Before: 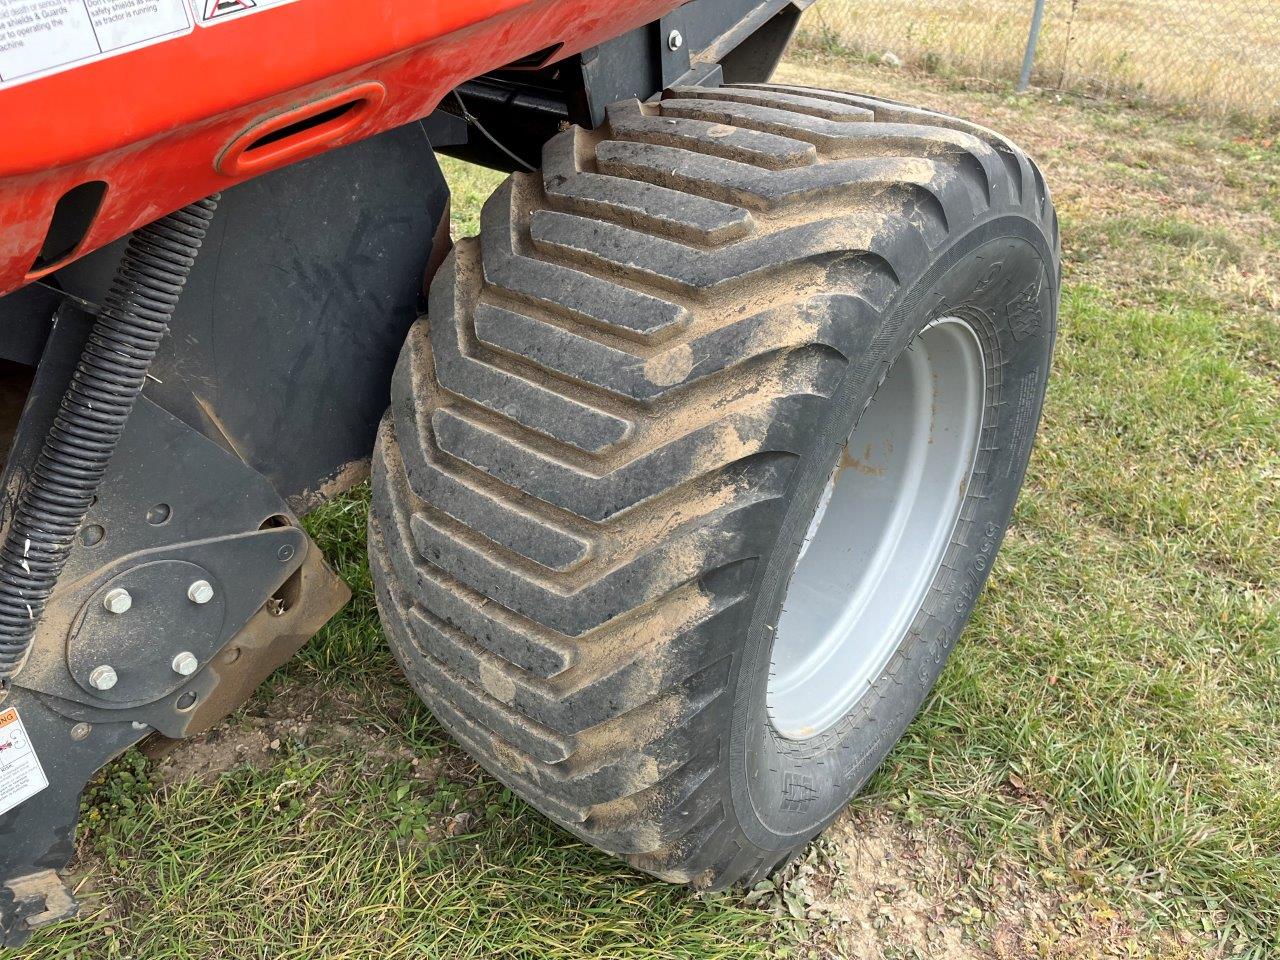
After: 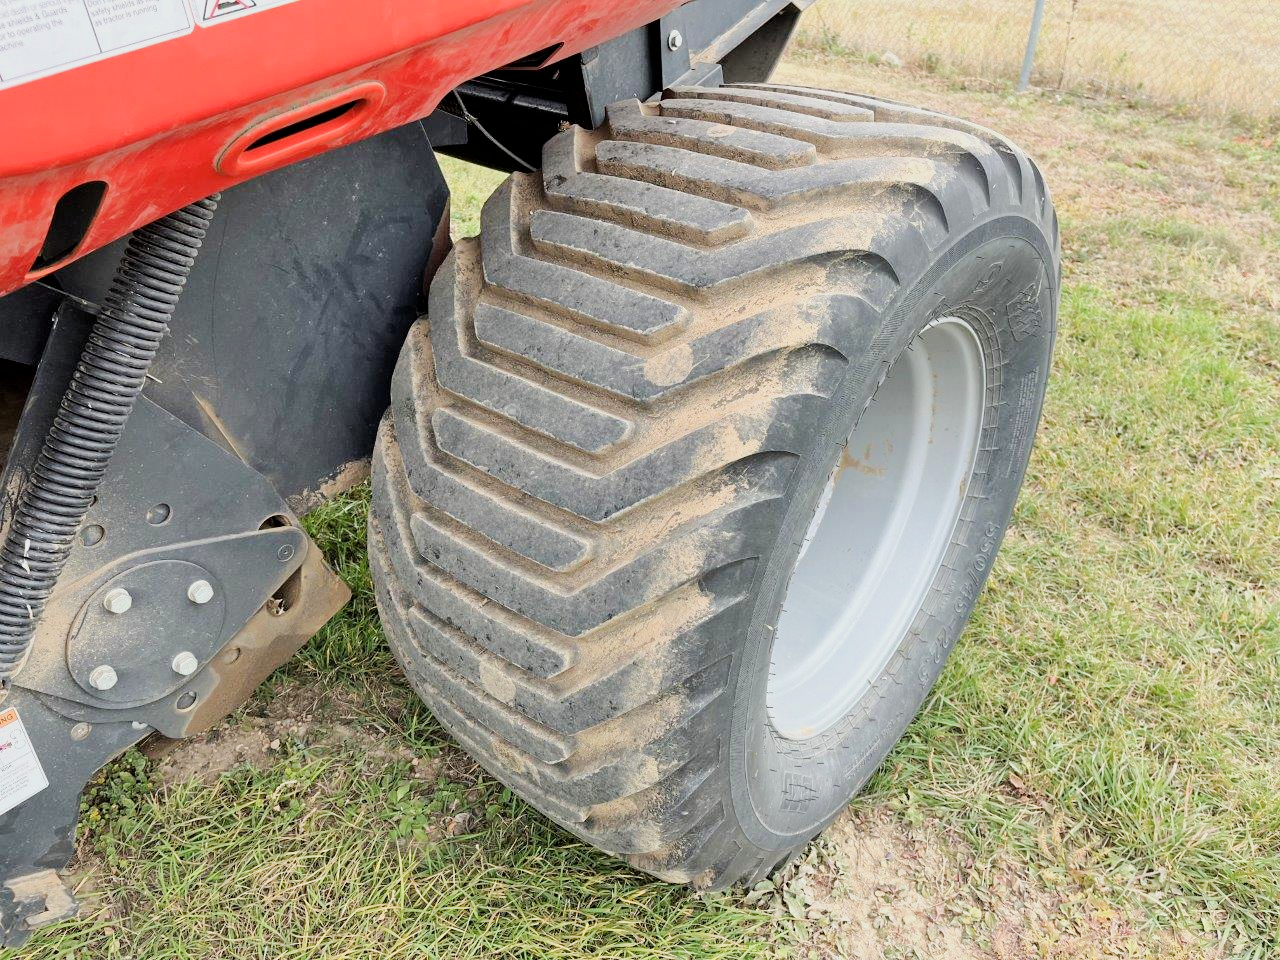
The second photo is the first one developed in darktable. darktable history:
exposure: exposure 0.943 EV, compensate highlight preservation false
filmic rgb: black relative exposure -7.32 EV, white relative exposure 5.09 EV, hardness 3.2
